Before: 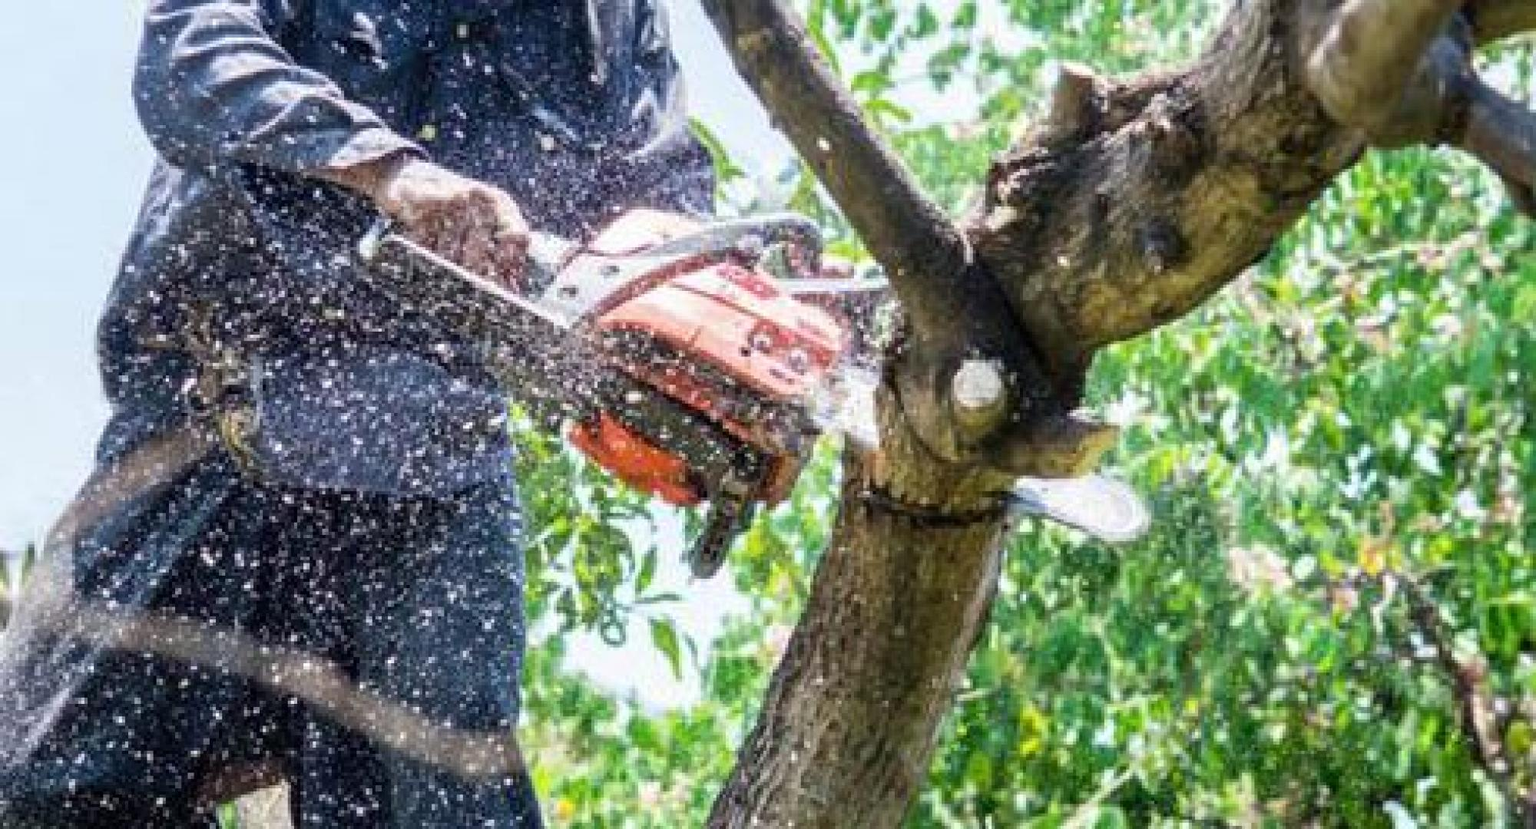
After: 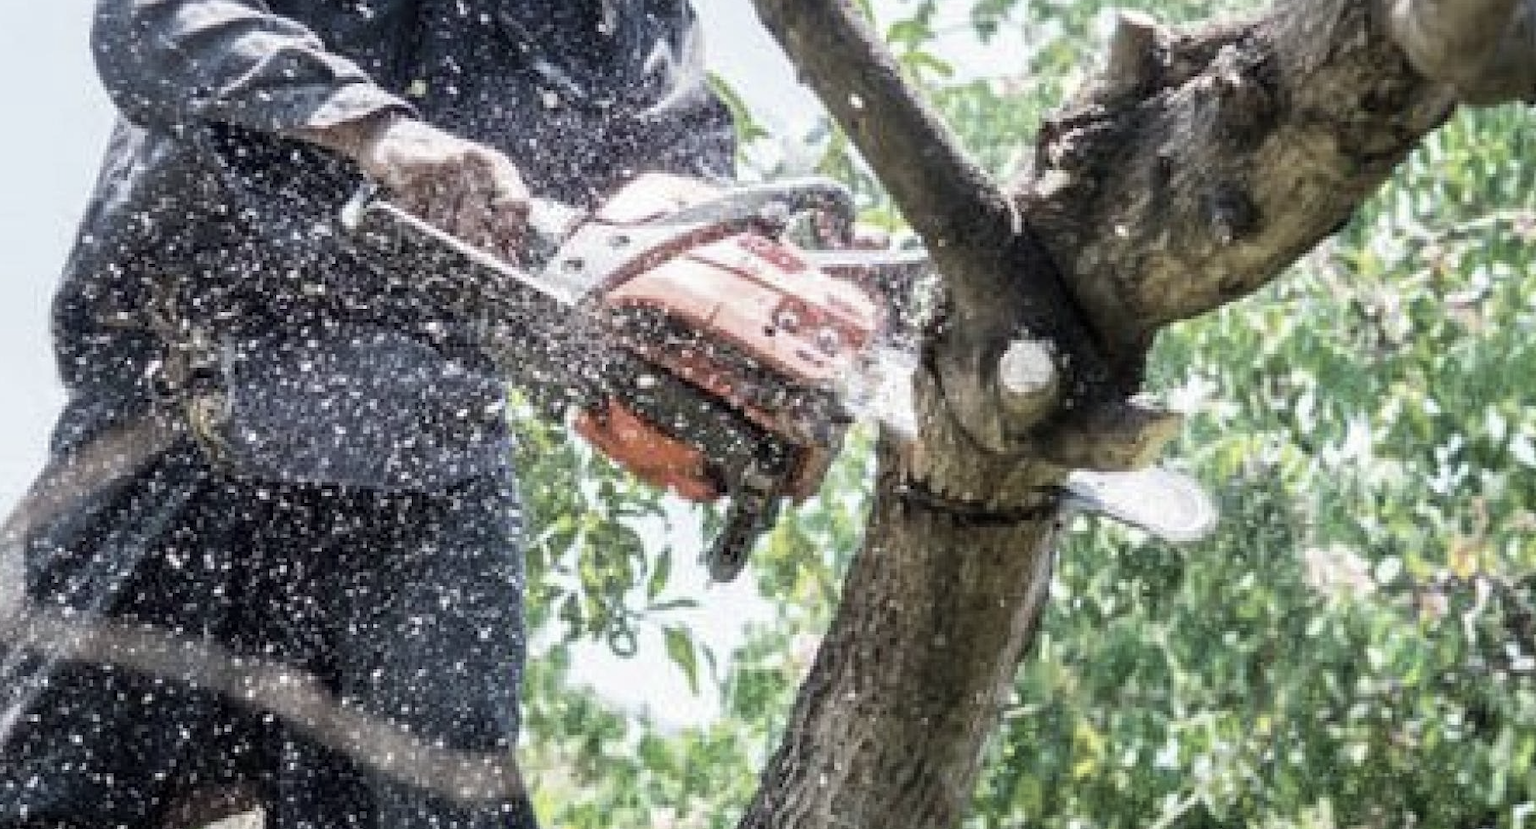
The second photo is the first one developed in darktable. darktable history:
crop: left 3.305%, top 6.436%, right 6.389%, bottom 3.258%
color zones: curves: ch1 [(0, 0.292) (0.001, 0.292) (0.2, 0.264) (0.4, 0.248) (0.6, 0.248) (0.8, 0.264) (0.999, 0.292) (1, 0.292)]
